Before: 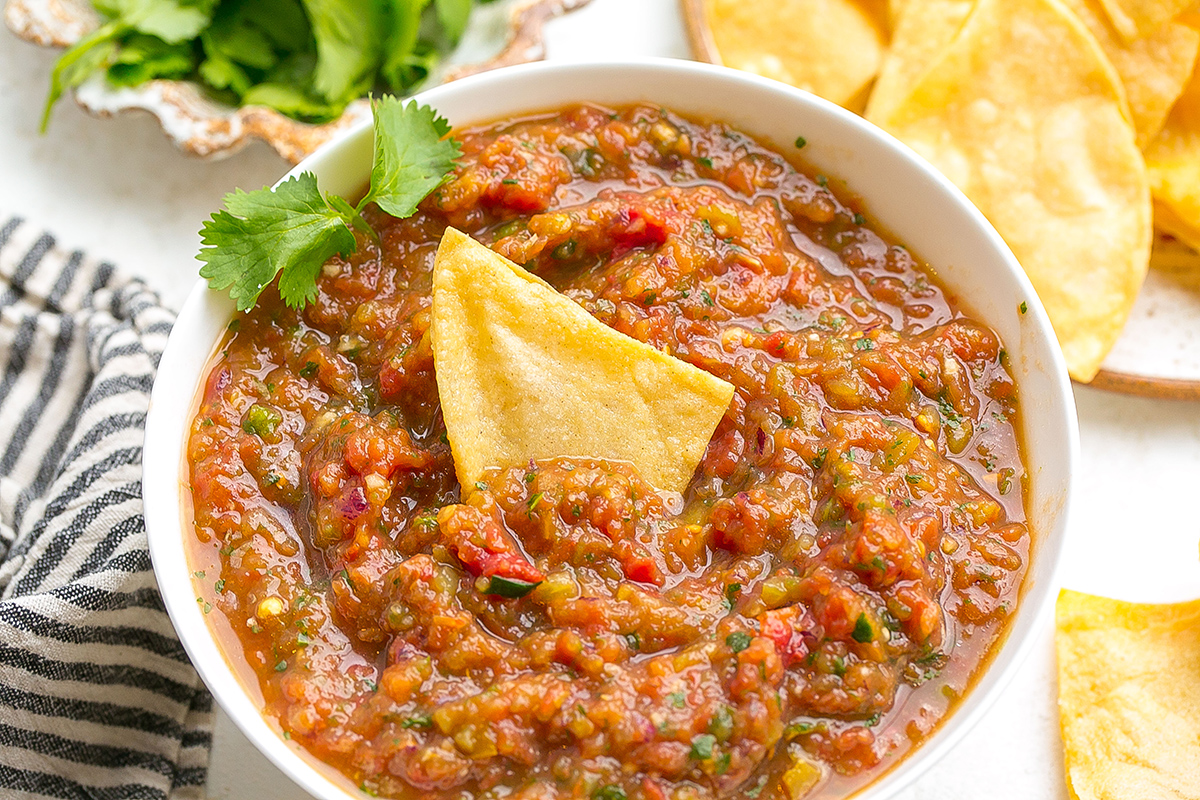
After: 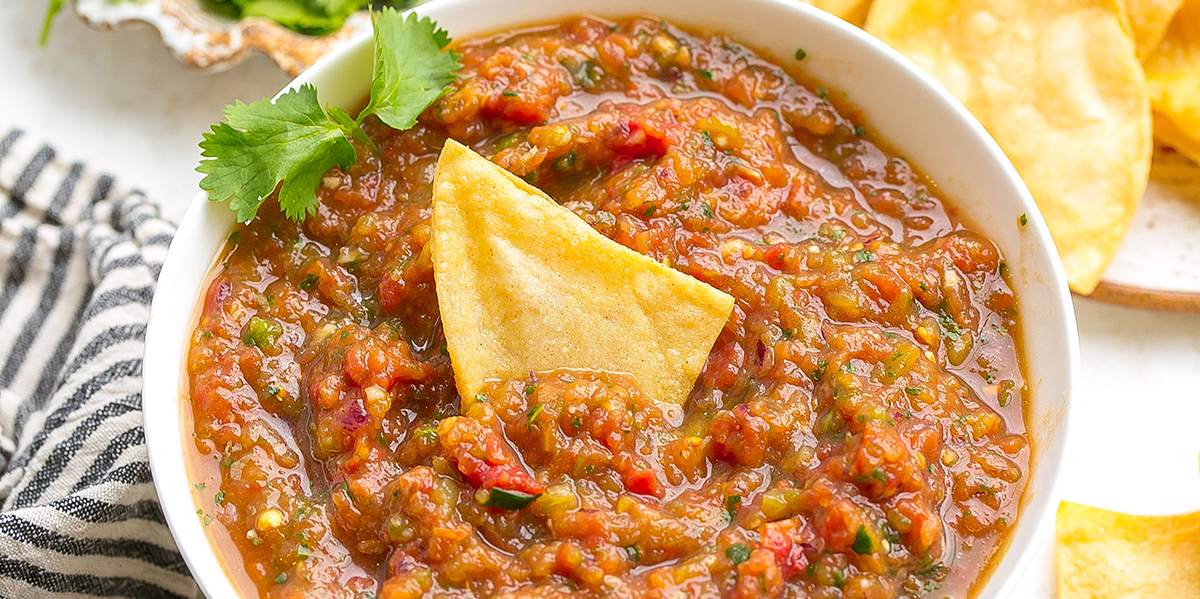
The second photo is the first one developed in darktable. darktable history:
crop: top 11.062%, bottom 13.96%
